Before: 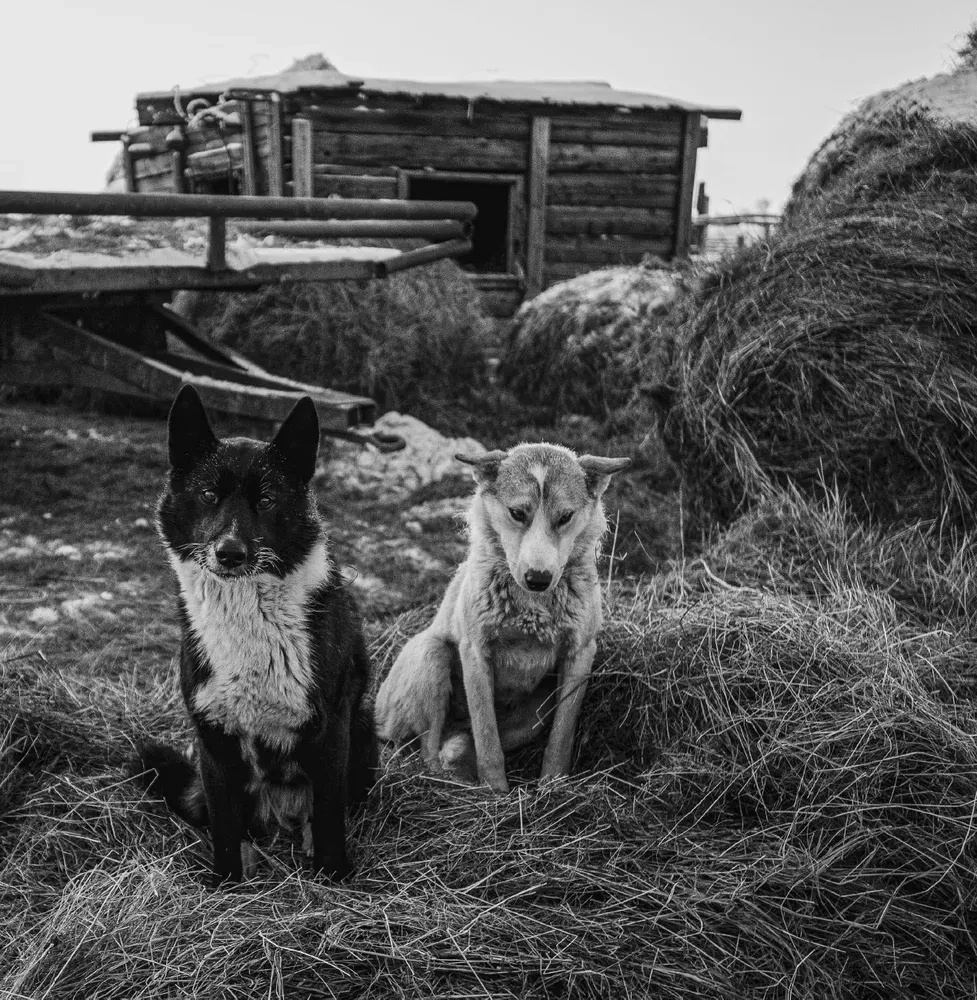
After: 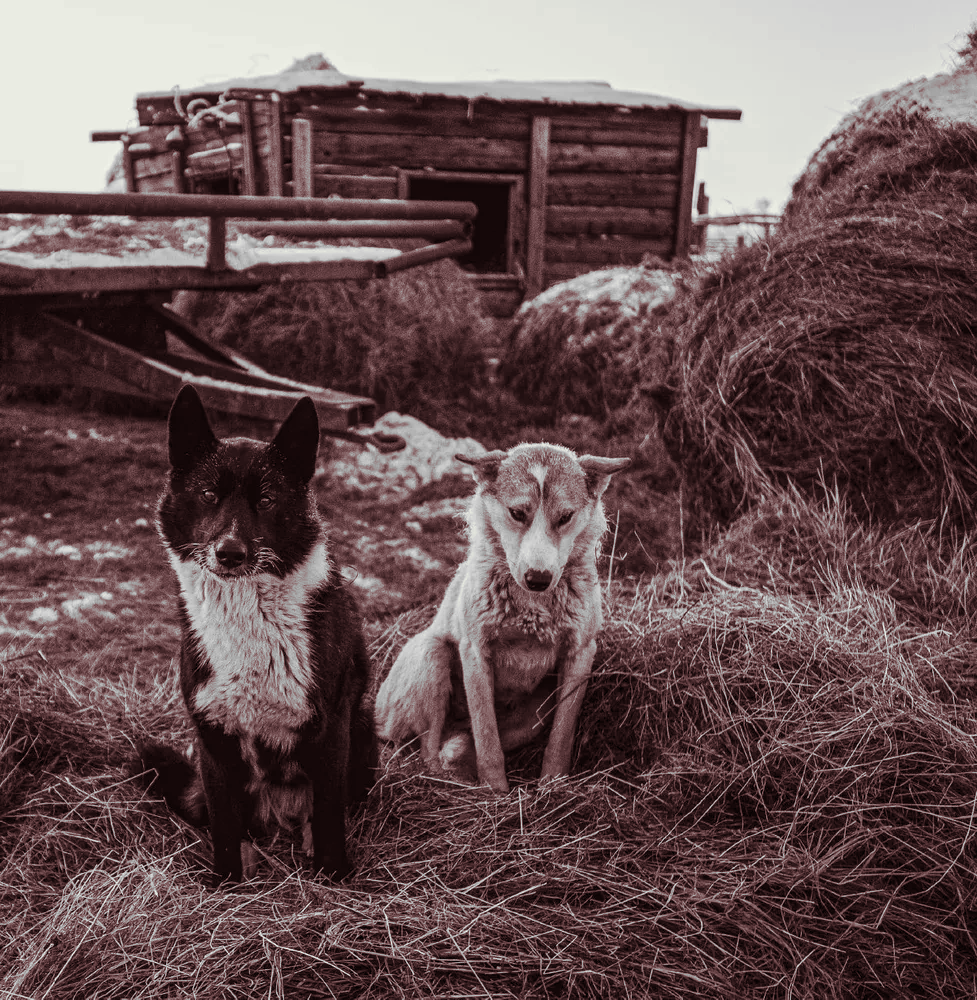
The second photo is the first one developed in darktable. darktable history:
color balance rgb: perceptual saturation grading › global saturation 8.89%, saturation formula JzAzBz (2021)
split-toning: on, module defaults
